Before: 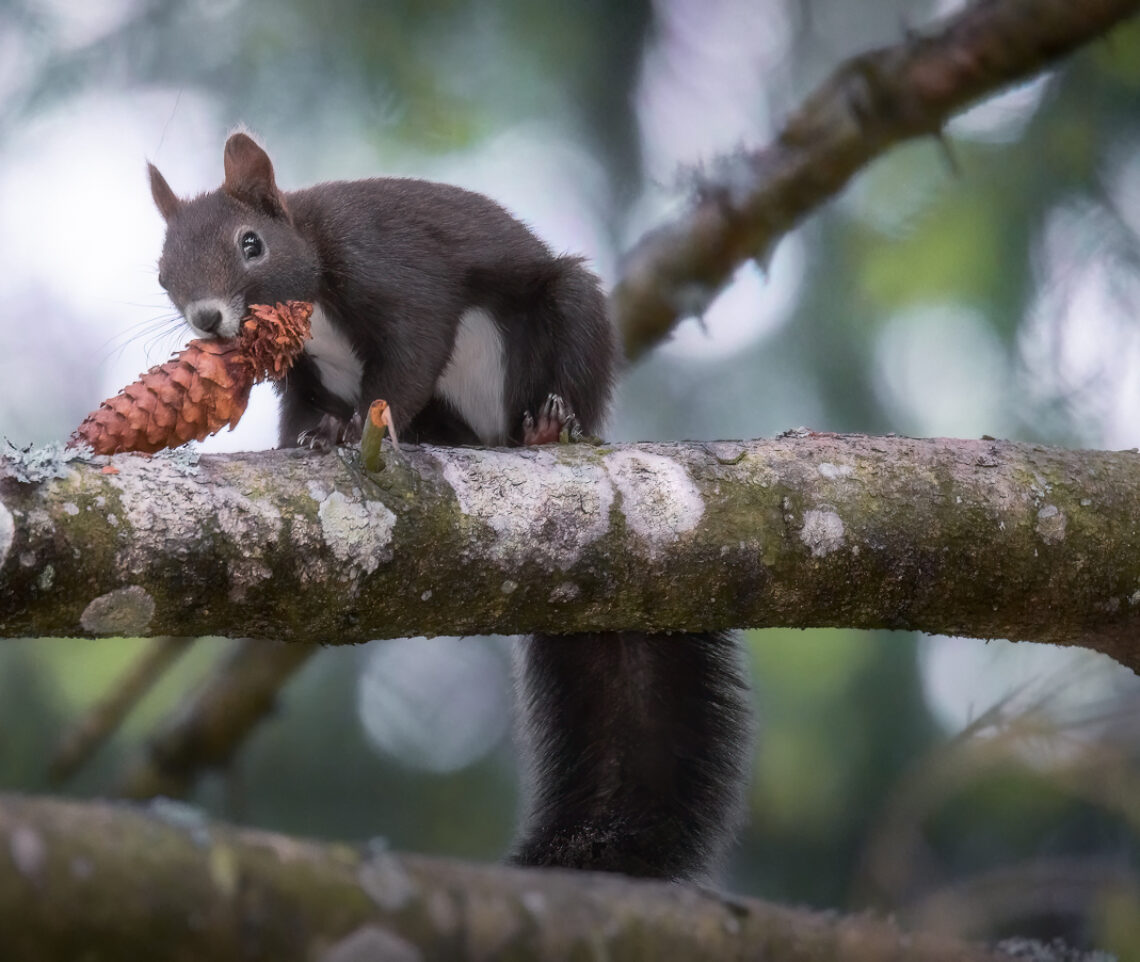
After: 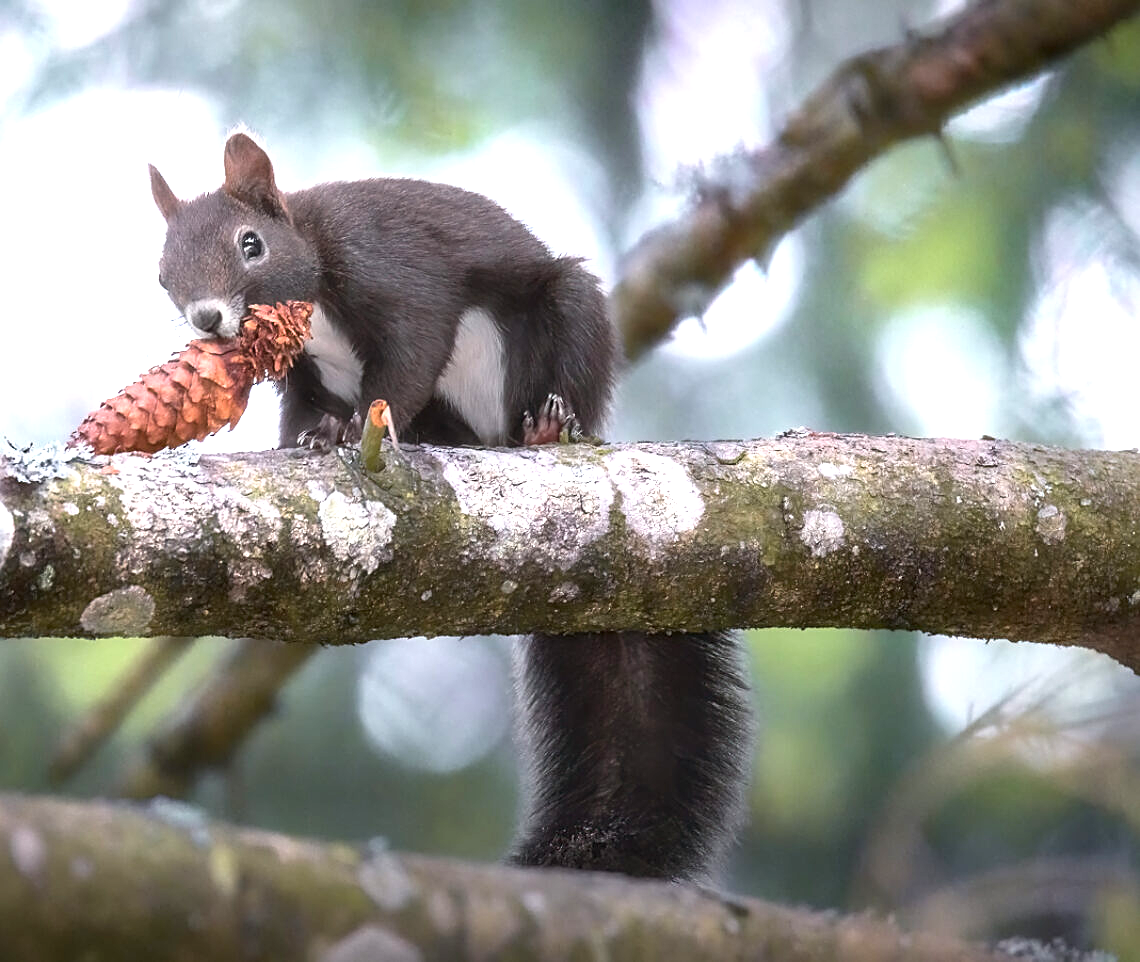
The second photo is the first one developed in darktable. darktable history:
sharpen: on, module defaults
exposure: black level correction 0, exposure 1.102 EV, compensate exposure bias true, compensate highlight preservation false
